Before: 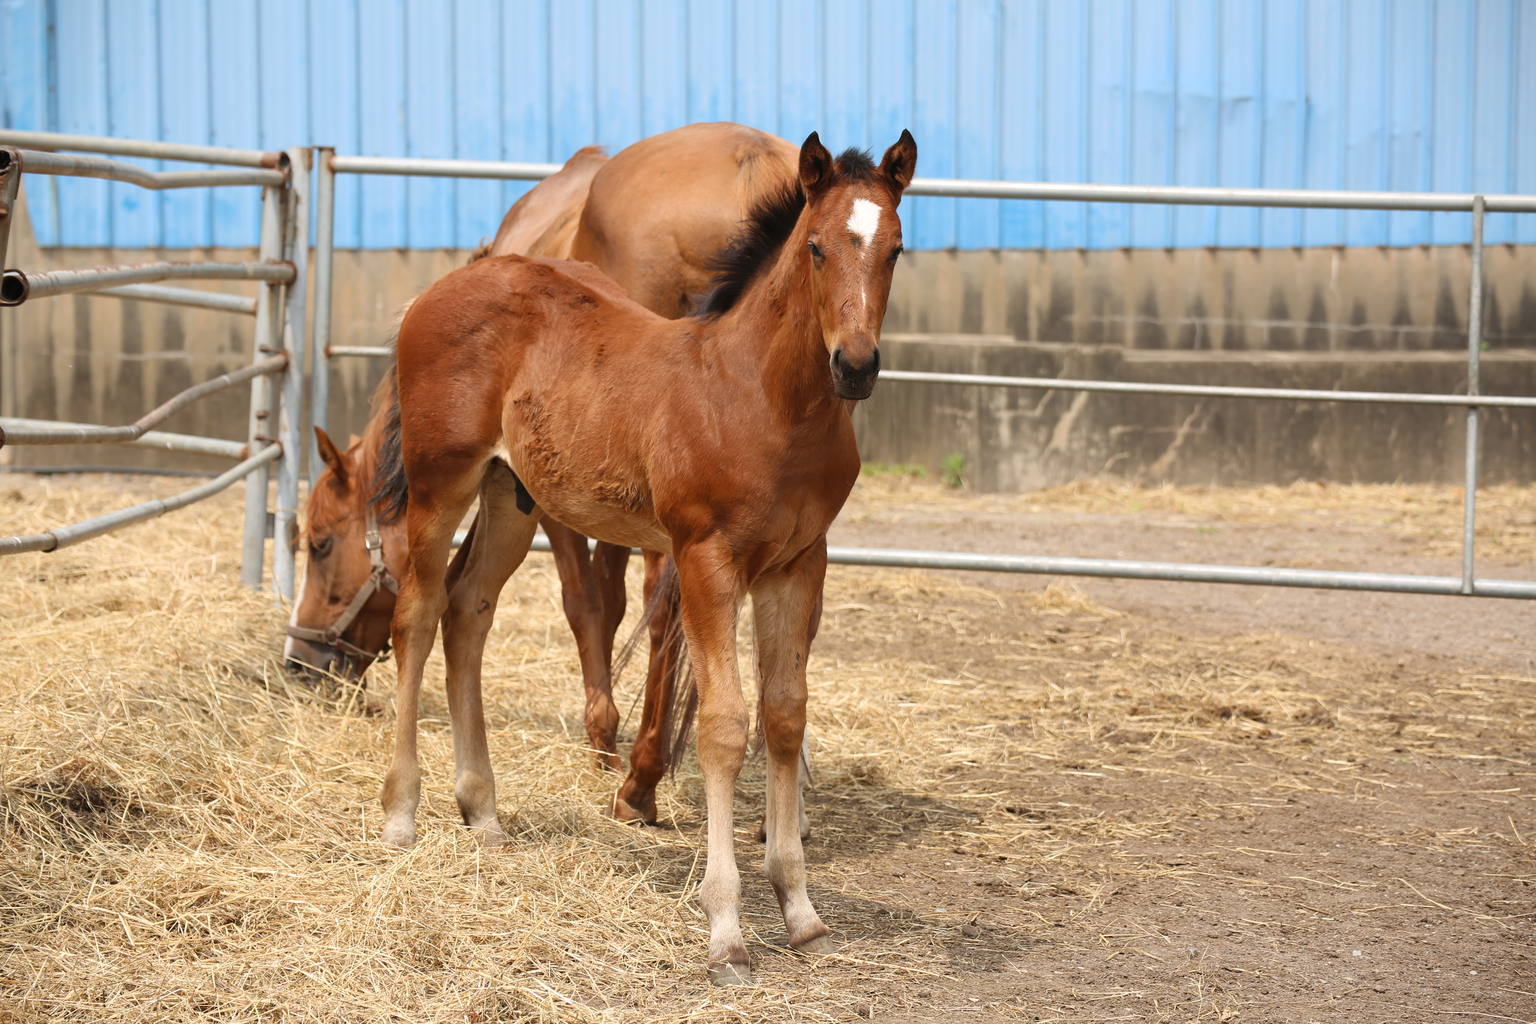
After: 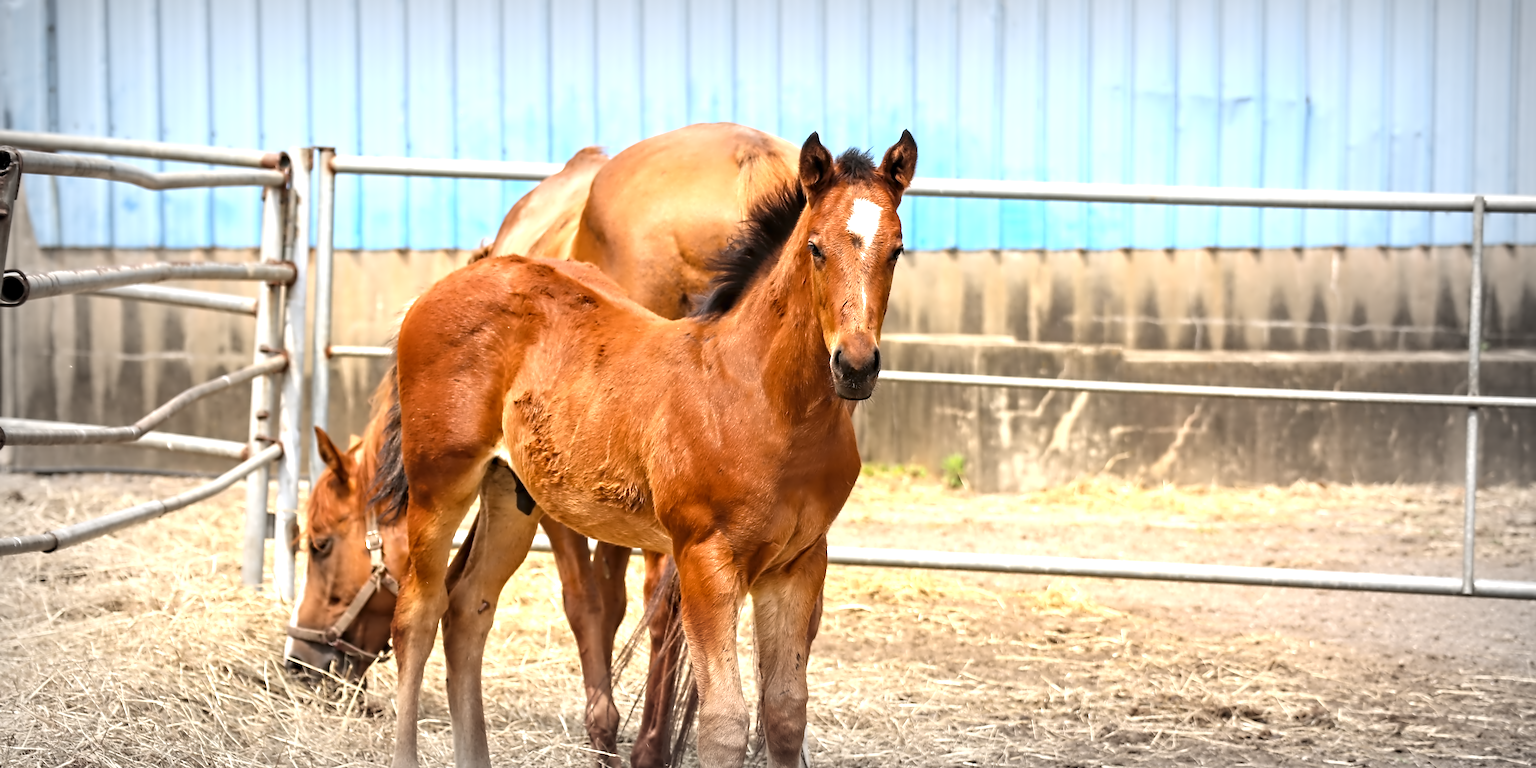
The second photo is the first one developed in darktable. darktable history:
crop: bottom 24.982%
tone curve: curves: ch0 [(0, 0) (0.003, 0.013) (0.011, 0.017) (0.025, 0.028) (0.044, 0.049) (0.069, 0.07) (0.1, 0.103) (0.136, 0.143) (0.177, 0.186) (0.224, 0.232) (0.277, 0.282) (0.335, 0.333) (0.399, 0.405) (0.468, 0.477) (0.543, 0.54) (0.623, 0.627) (0.709, 0.709) (0.801, 0.798) (0.898, 0.902) (1, 1)], color space Lab, independent channels
vignetting: fall-off start 54.2%, saturation -0.653, automatic ratio true, width/height ratio 1.312, shape 0.227
color balance rgb: highlights gain › chroma 0.177%, highlights gain › hue 330.48°, perceptual saturation grading › global saturation 14.881%
contrast equalizer: y [[0.5, 0.542, 0.583, 0.625, 0.667, 0.708], [0.5 ×6], [0.5 ×6], [0, 0.033, 0.067, 0.1, 0.133, 0.167], [0, 0.05, 0.1, 0.15, 0.2, 0.25]]
tone equalizer: -8 EV -0.406 EV, -7 EV -0.407 EV, -6 EV -0.346 EV, -5 EV -0.252 EV, -3 EV 0.225 EV, -2 EV 0.313 EV, -1 EV 0.363 EV, +0 EV 0.426 EV
exposure: exposure 0.557 EV, compensate highlight preservation false
